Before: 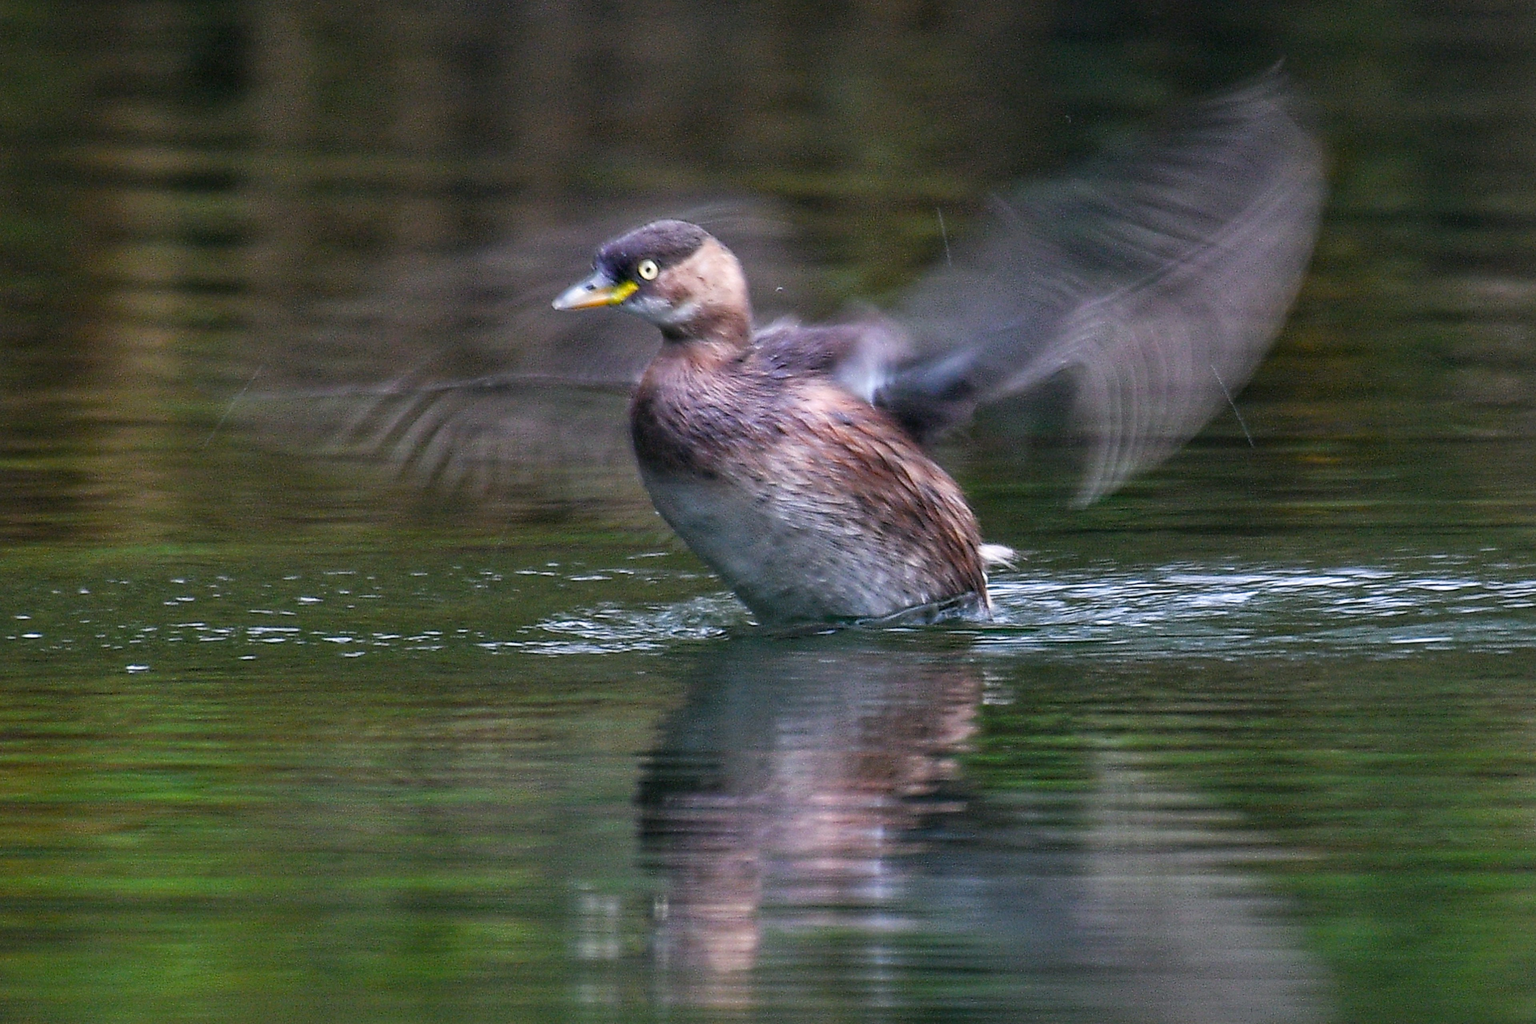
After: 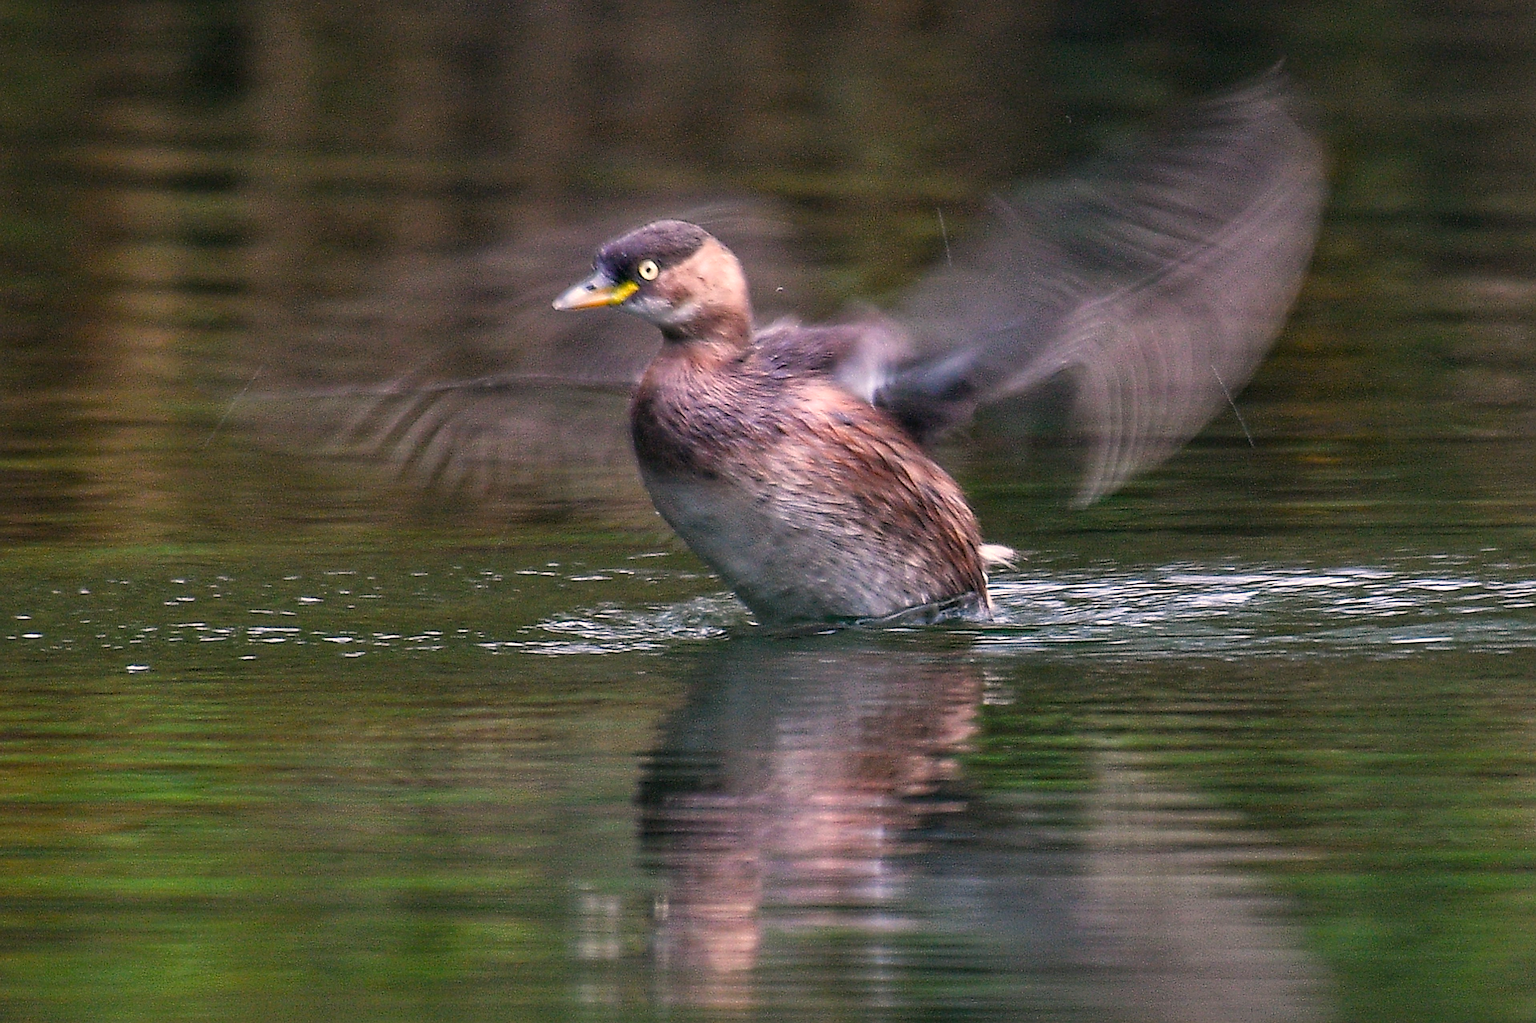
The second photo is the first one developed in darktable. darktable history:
white balance: red 1.127, blue 0.943
sharpen: on, module defaults
